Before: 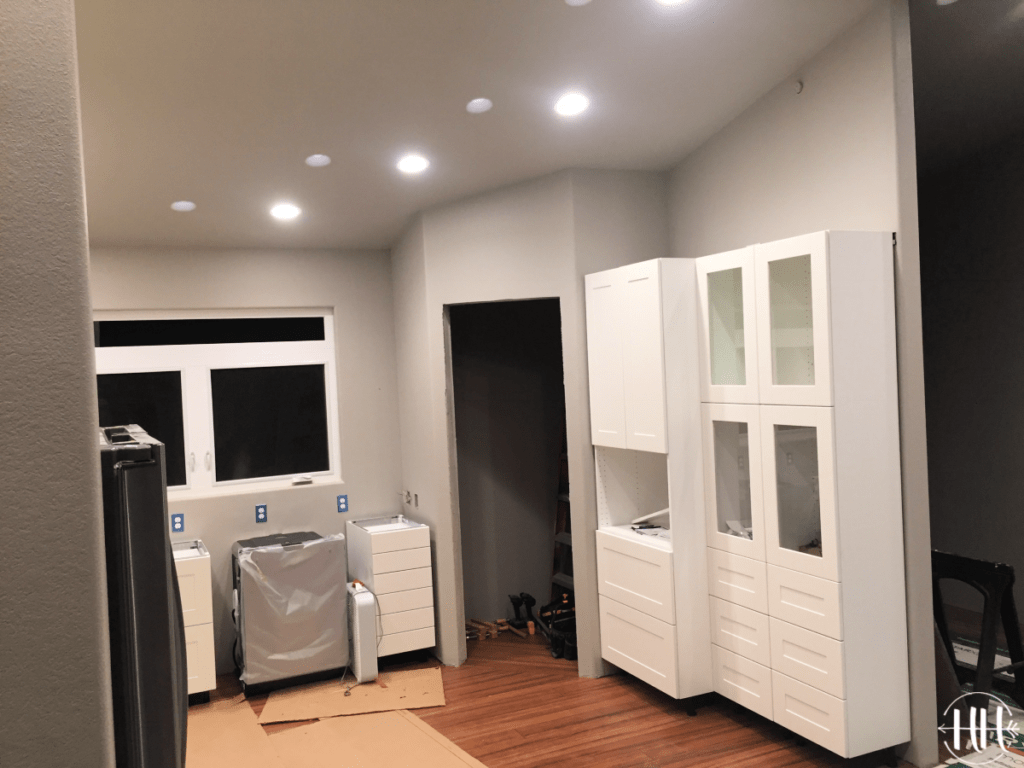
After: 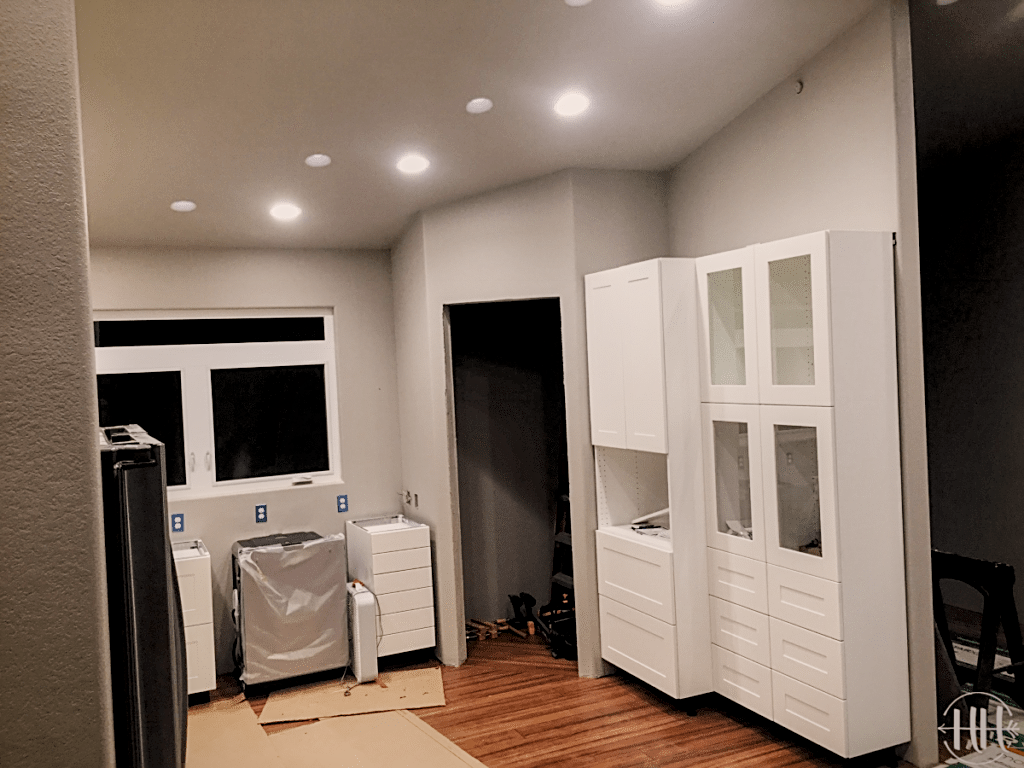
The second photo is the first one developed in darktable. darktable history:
color correction: highlights a* 3.71, highlights b* 5.11
local contrast: highlights 101%, shadows 100%, detail 199%, midtone range 0.2
filmic rgb: black relative exposure -7.65 EV, white relative exposure 4.56 EV, hardness 3.61, preserve chrominance no, color science v5 (2021), contrast in shadows safe, contrast in highlights safe
vignetting: saturation 0.378
sharpen: on, module defaults
